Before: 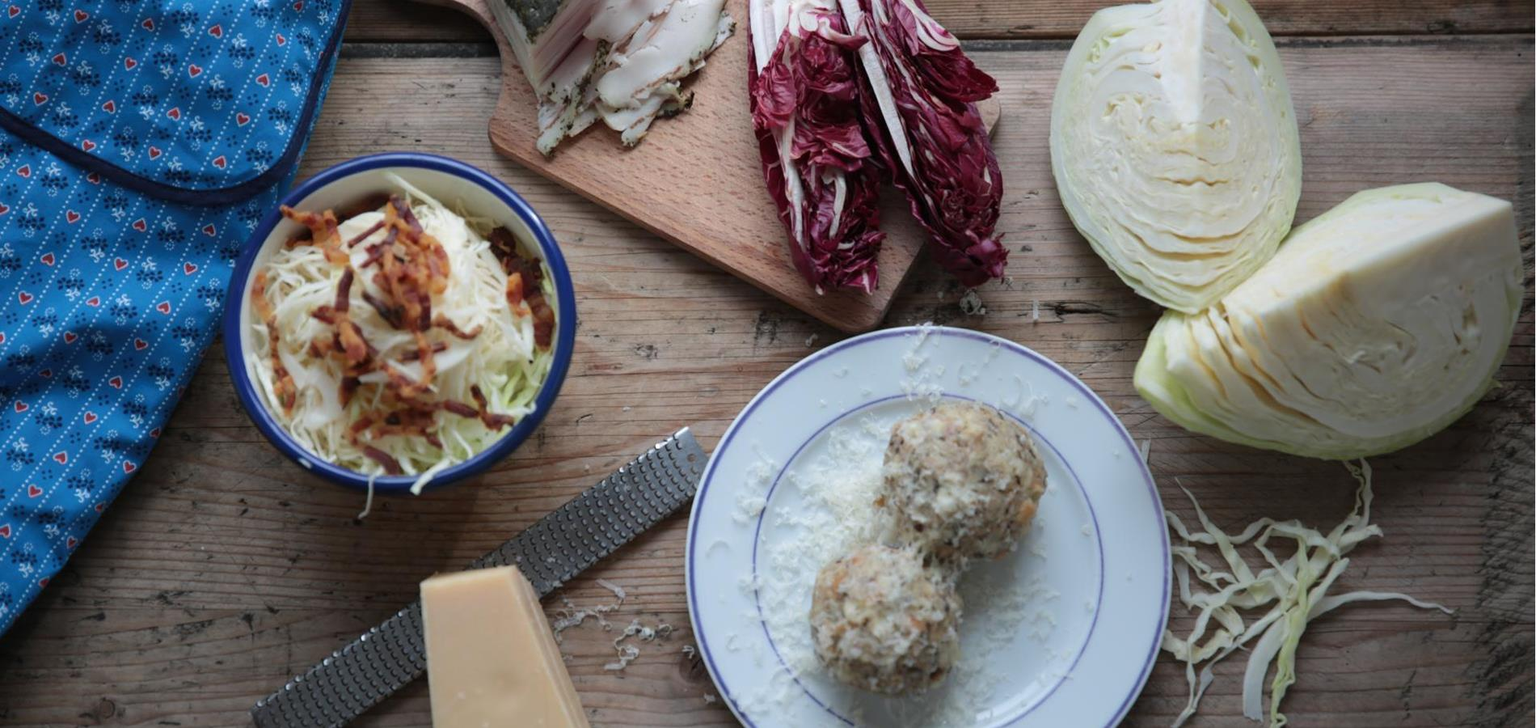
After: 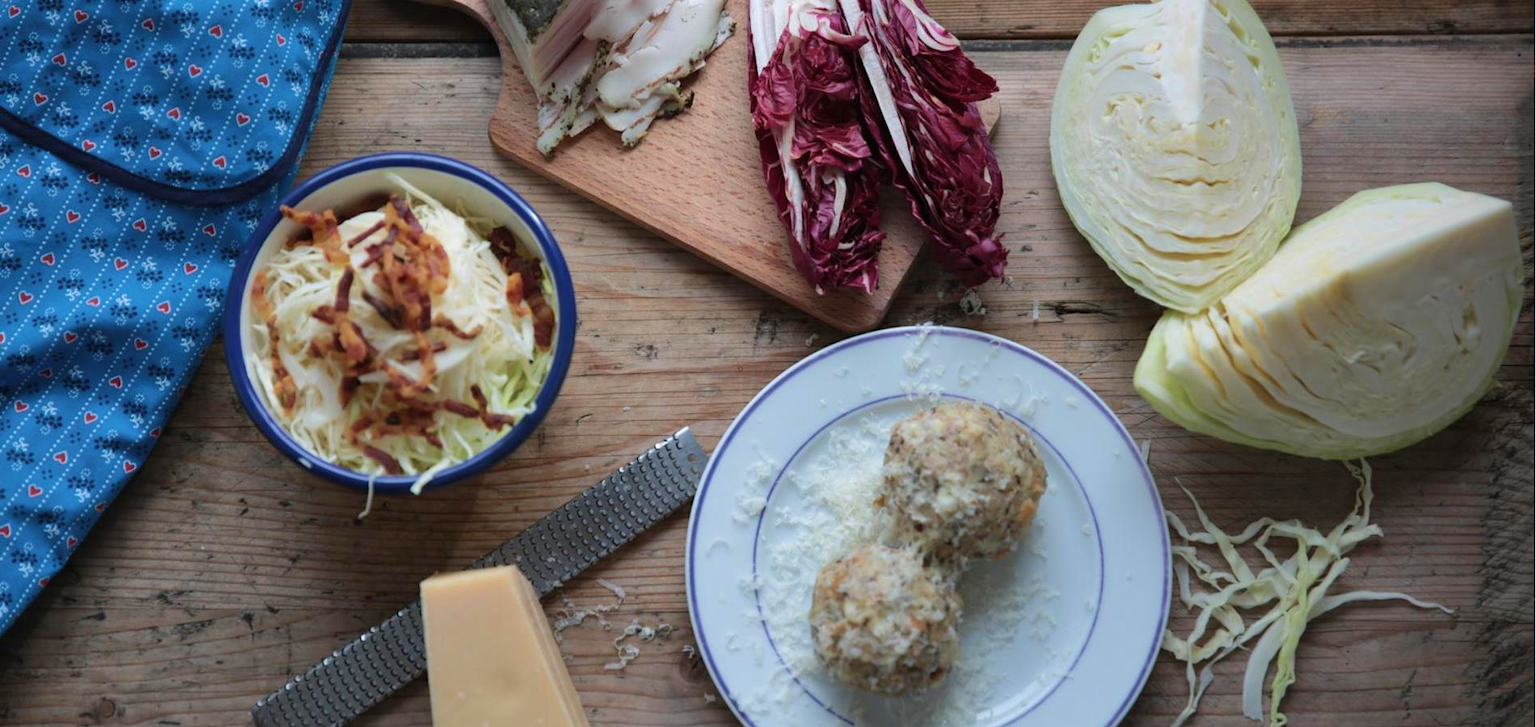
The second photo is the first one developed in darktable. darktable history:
velvia: on, module defaults
shadows and highlights: low approximation 0.01, soften with gaussian
